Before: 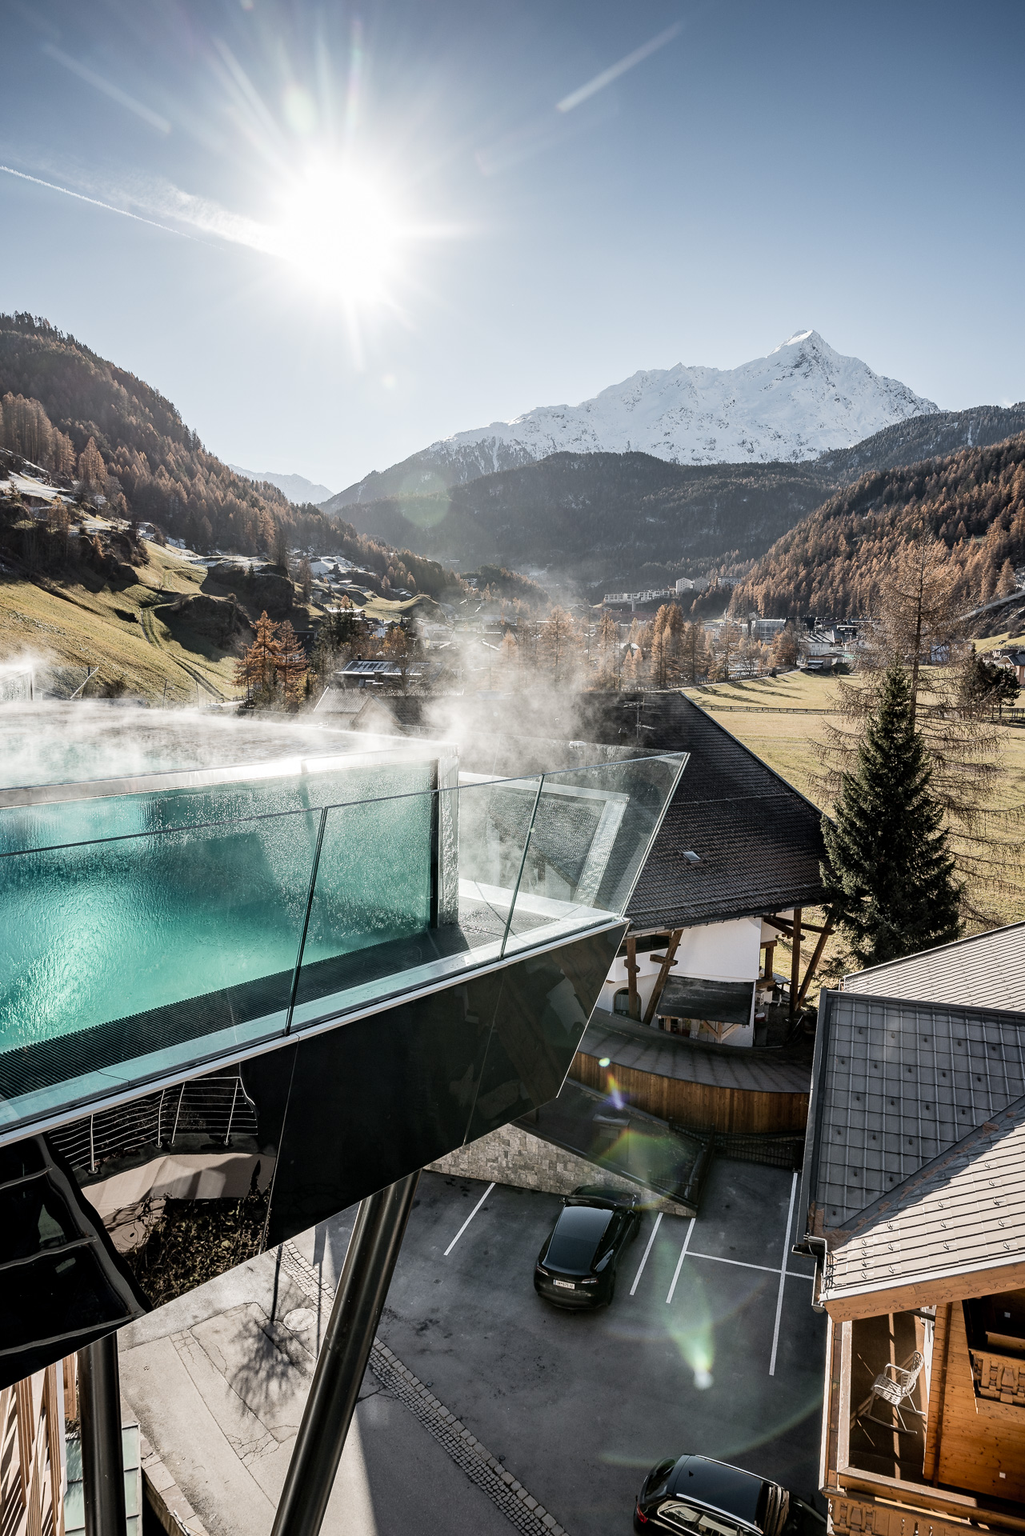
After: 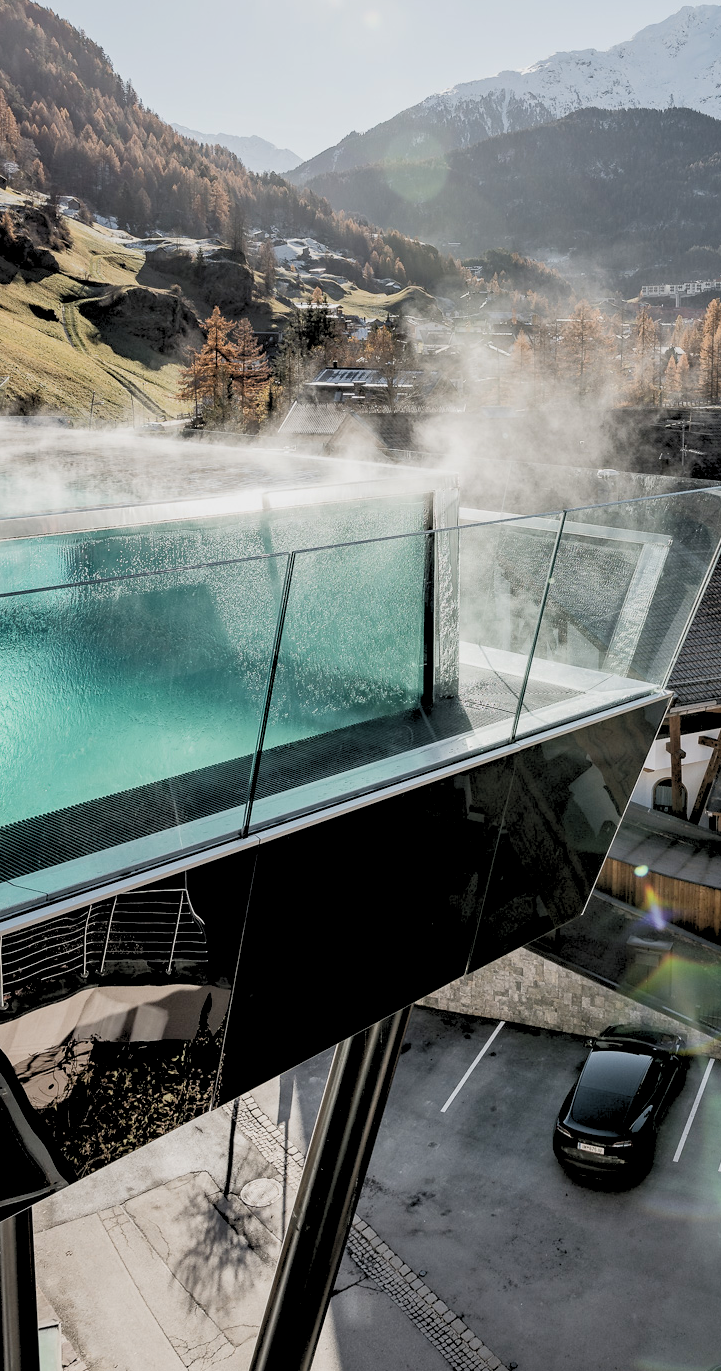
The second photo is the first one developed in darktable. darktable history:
crop: left 8.966%, top 23.852%, right 34.699%, bottom 4.703%
rgb levels: preserve colors sum RGB, levels [[0.038, 0.433, 0.934], [0, 0.5, 1], [0, 0.5, 1]]
